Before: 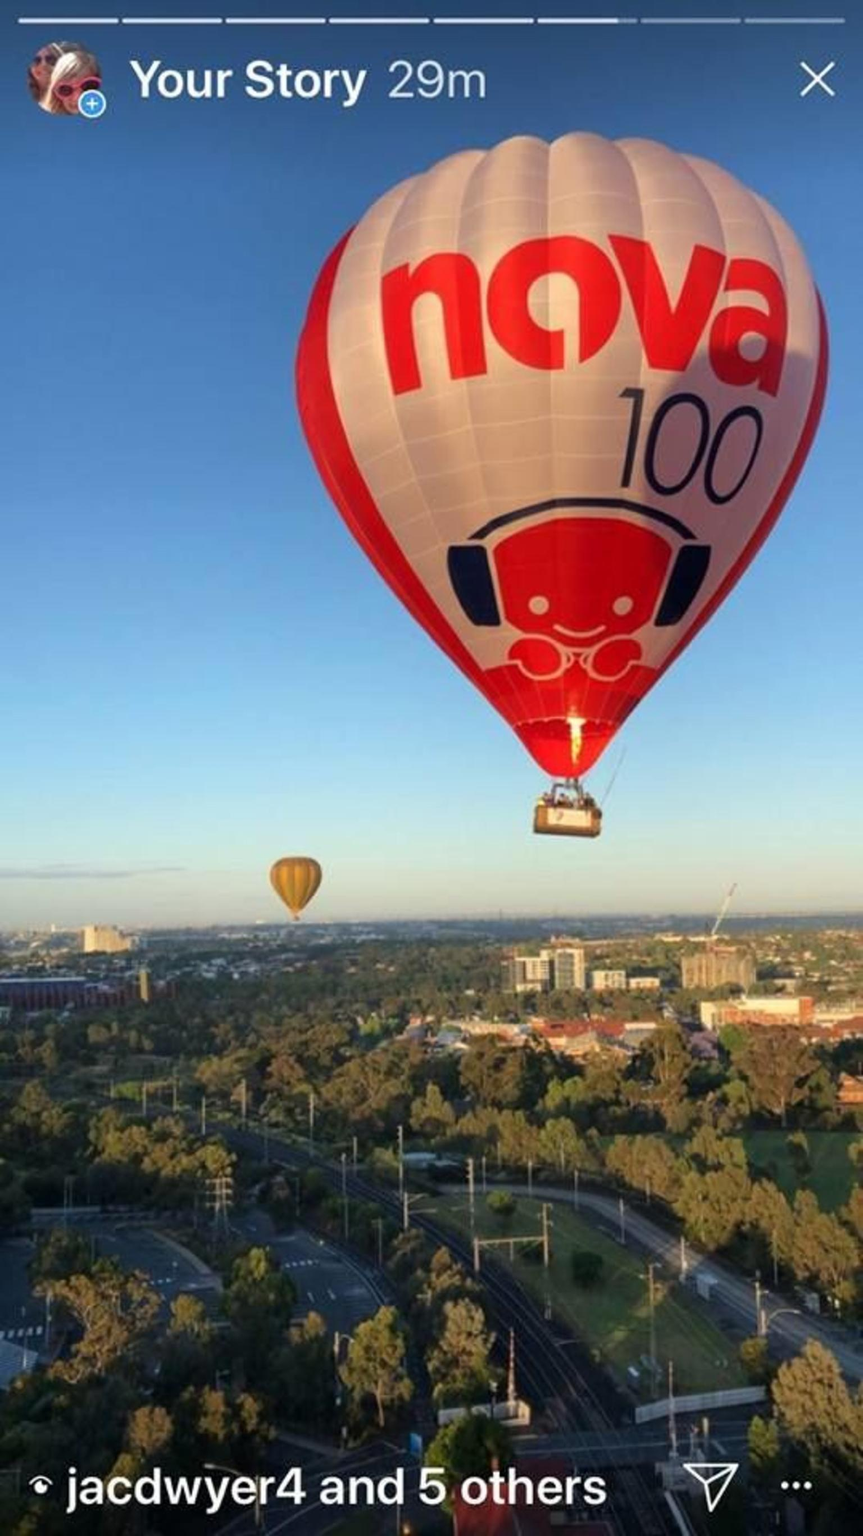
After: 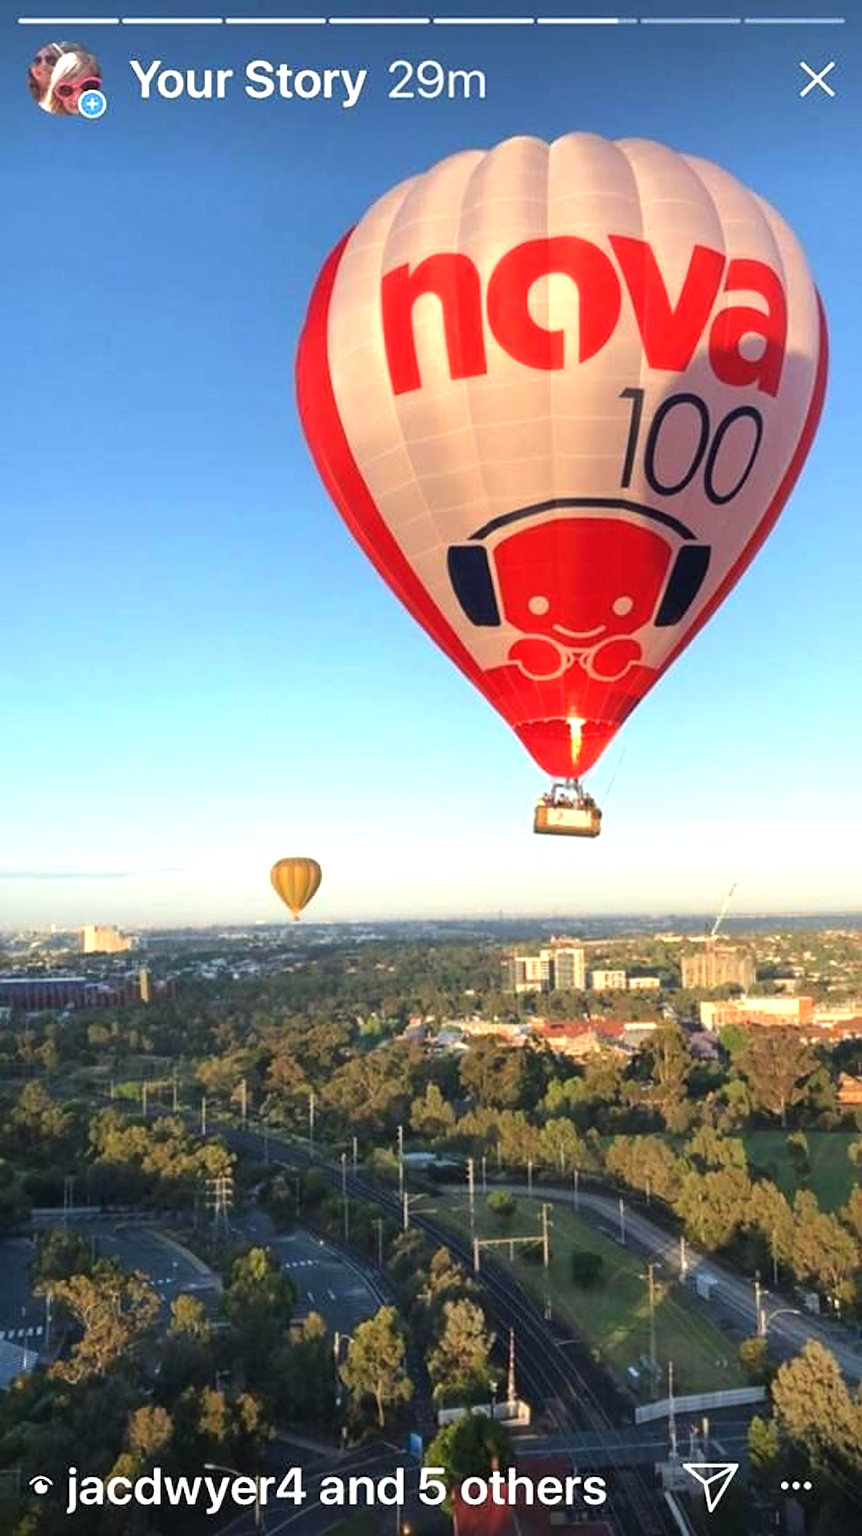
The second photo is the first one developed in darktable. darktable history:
exposure: black level correction -0.002, exposure 0.708 EV, compensate exposure bias true, compensate highlight preservation false
sharpen: on, module defaults
